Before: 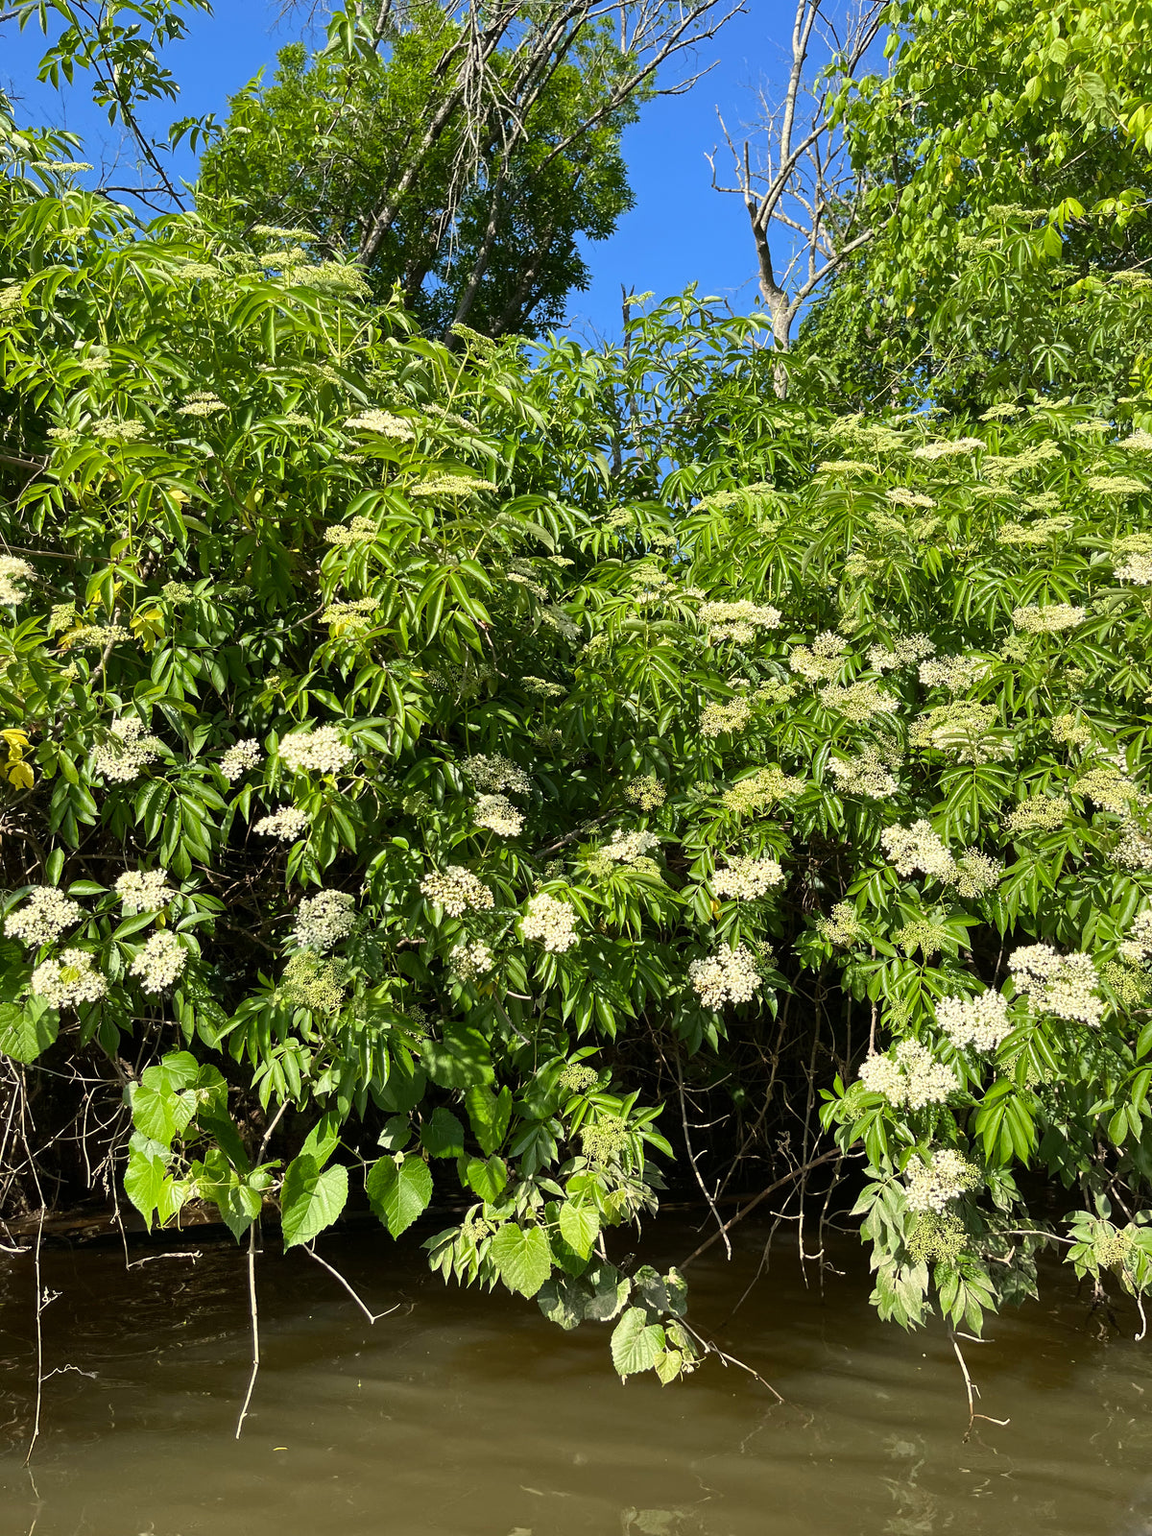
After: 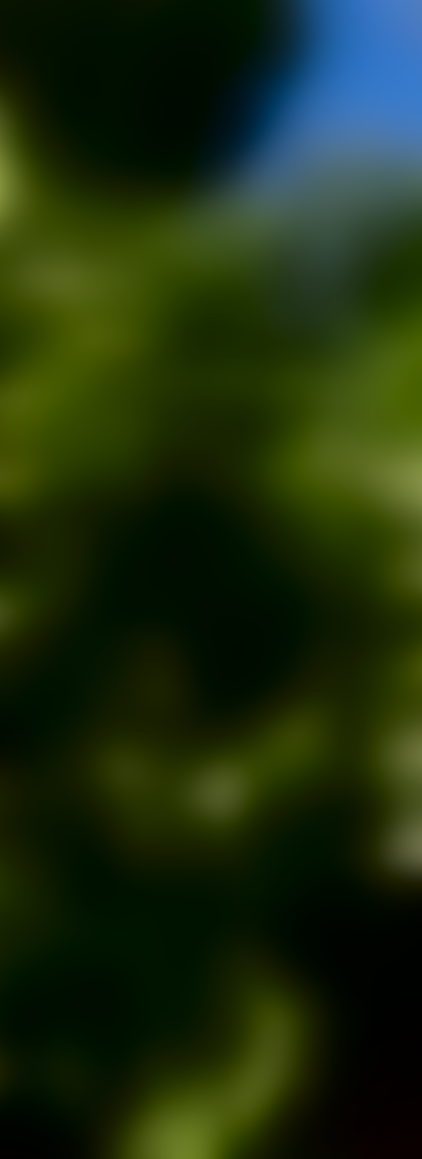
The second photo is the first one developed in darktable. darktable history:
lowpass: radius 31.92, contrast 1.72, brightness -0.98, saturation 0.94
crop and rotate: left 29.476%, top 10.214%, right 35.32%, bottom 17.333%
